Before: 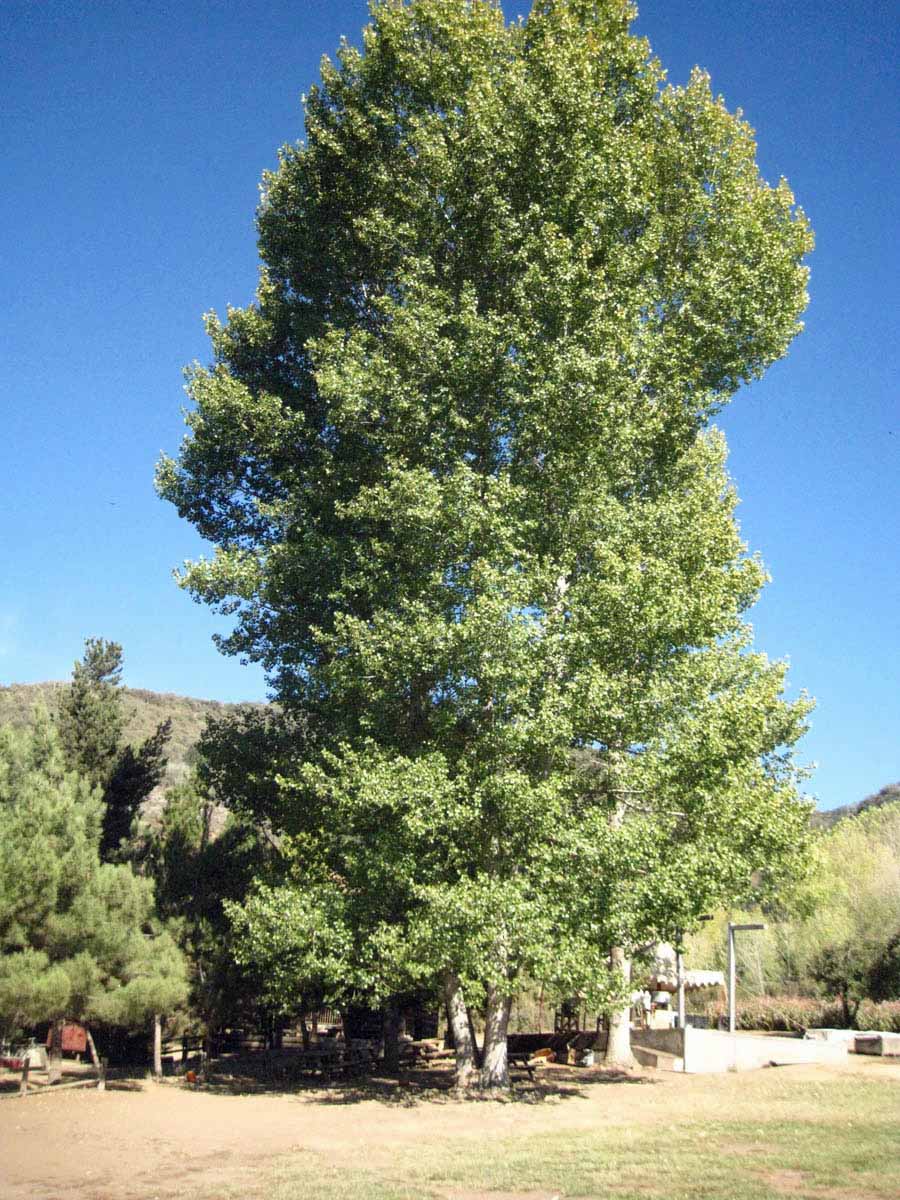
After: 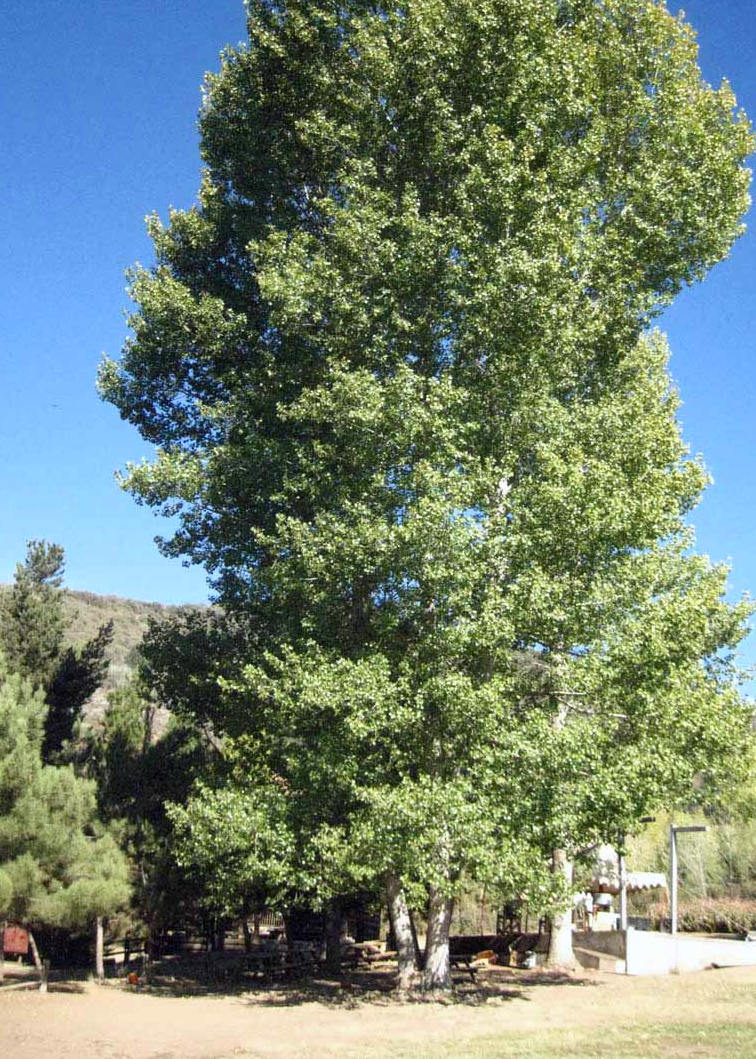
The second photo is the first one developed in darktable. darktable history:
crop: left 6.446%, top 8.188%, right 9.538%, bottom 3.548%
white balance: red 0.983, blue 1.036
